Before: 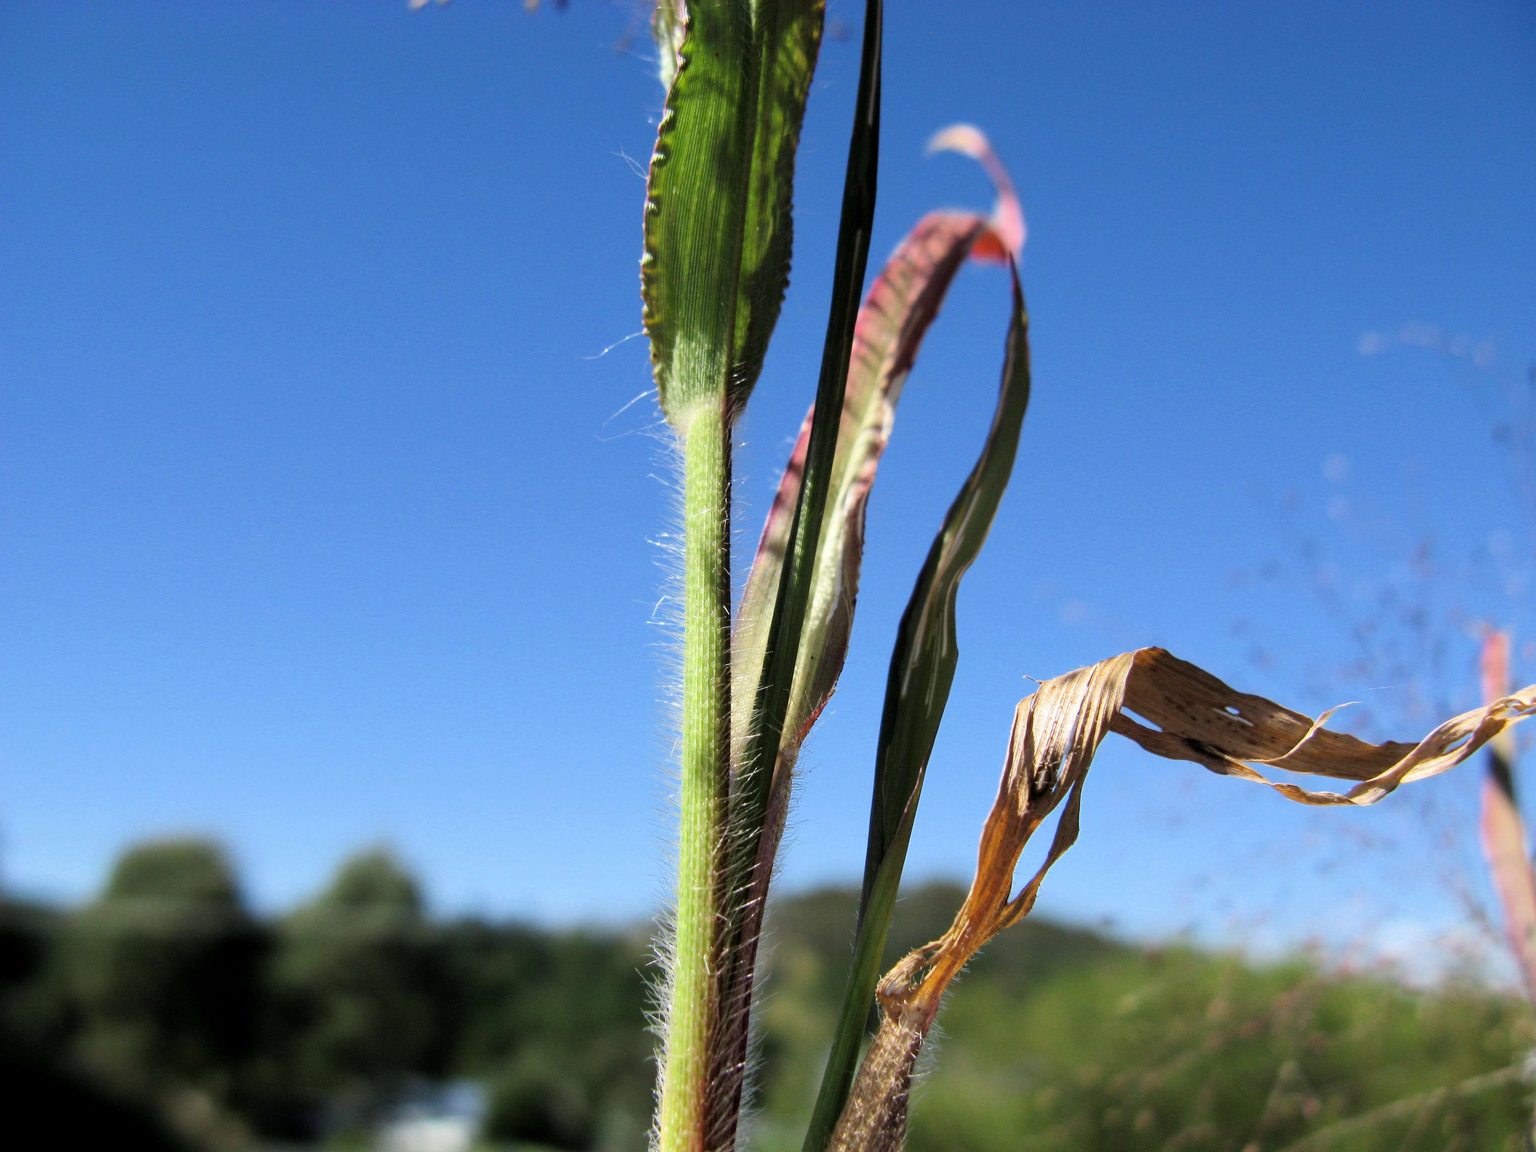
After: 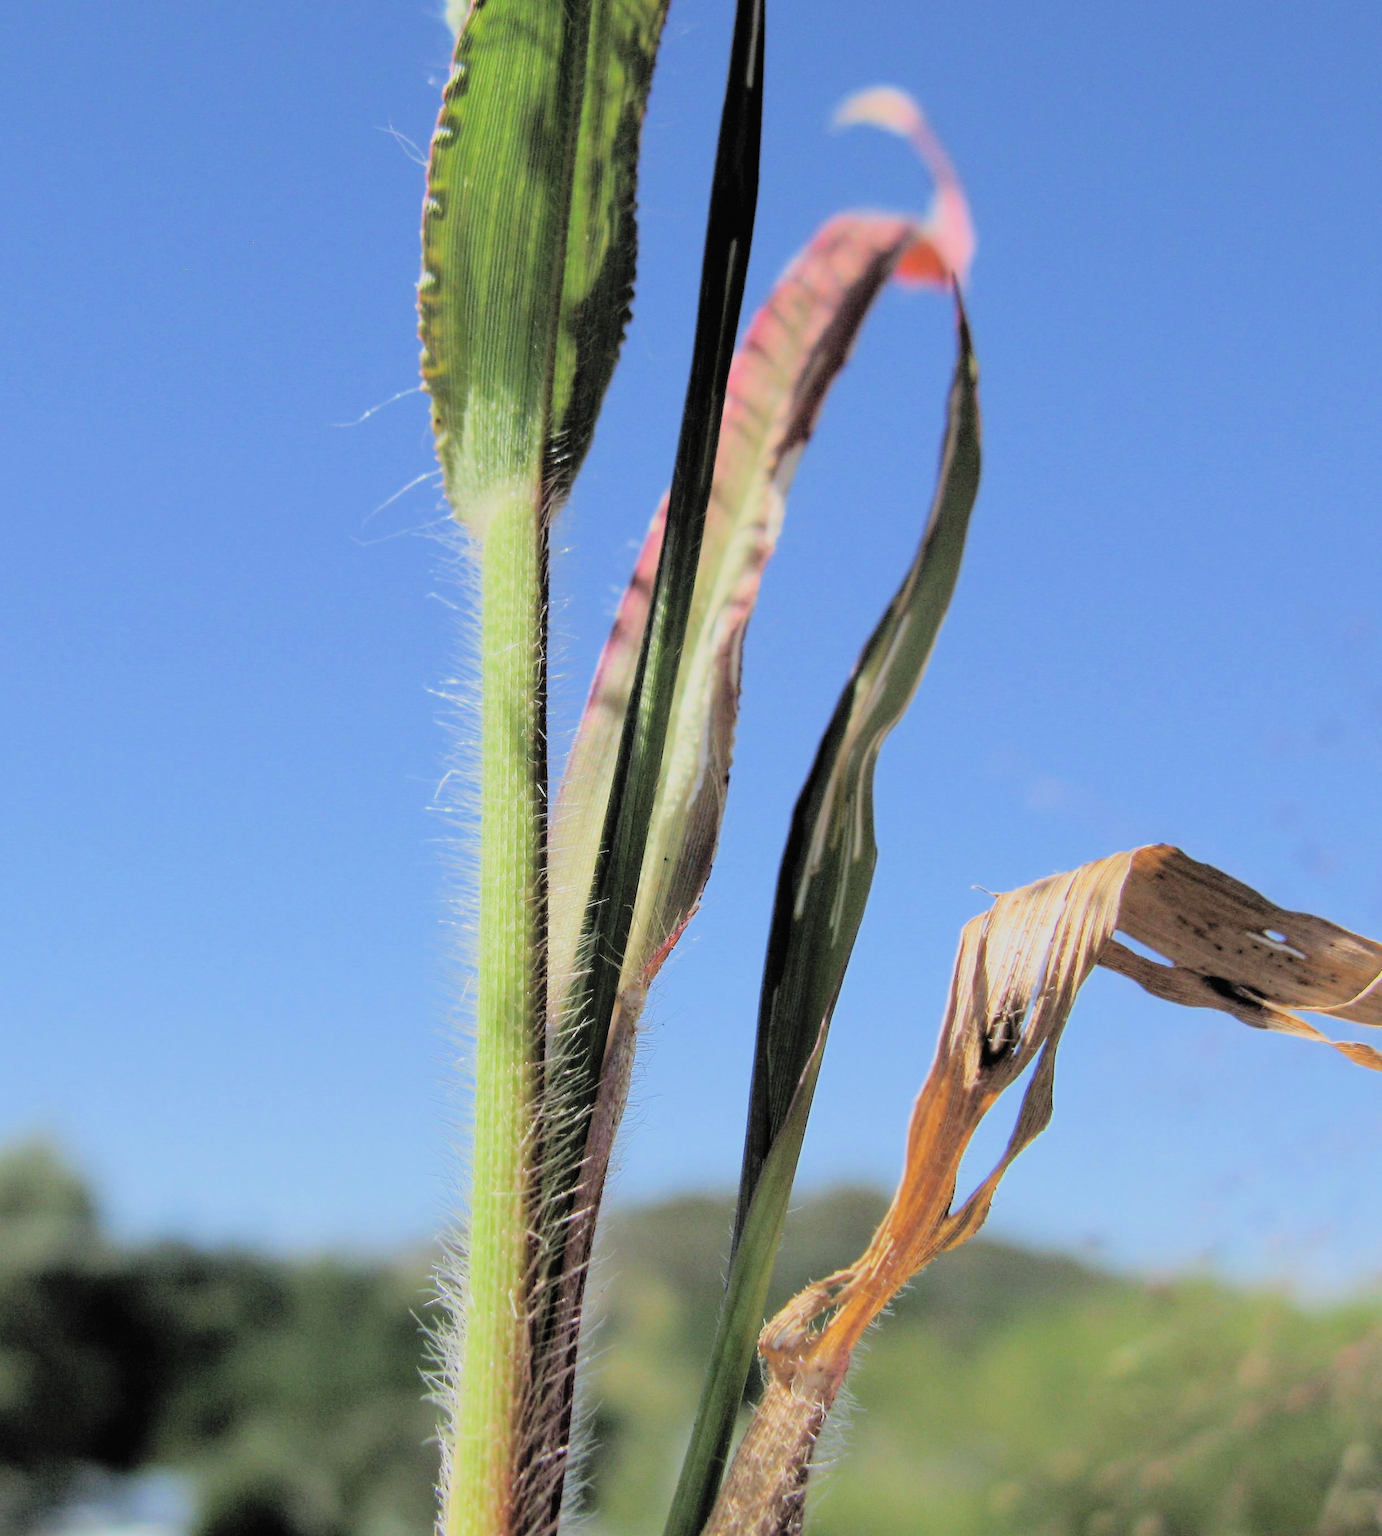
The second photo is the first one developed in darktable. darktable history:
crop and rotate: left 22.976%, top 5.635%, right 14.907%, bottom 2.338%
contrast brightness saturation: brightness 0.278
filmic rgb: black relative exposure -6.55 EV, white relative exposure 4.7 EV, hardness 3.12, contrast 0.8, color science v6 (2022), iterations of high-quality reconstruction 0
